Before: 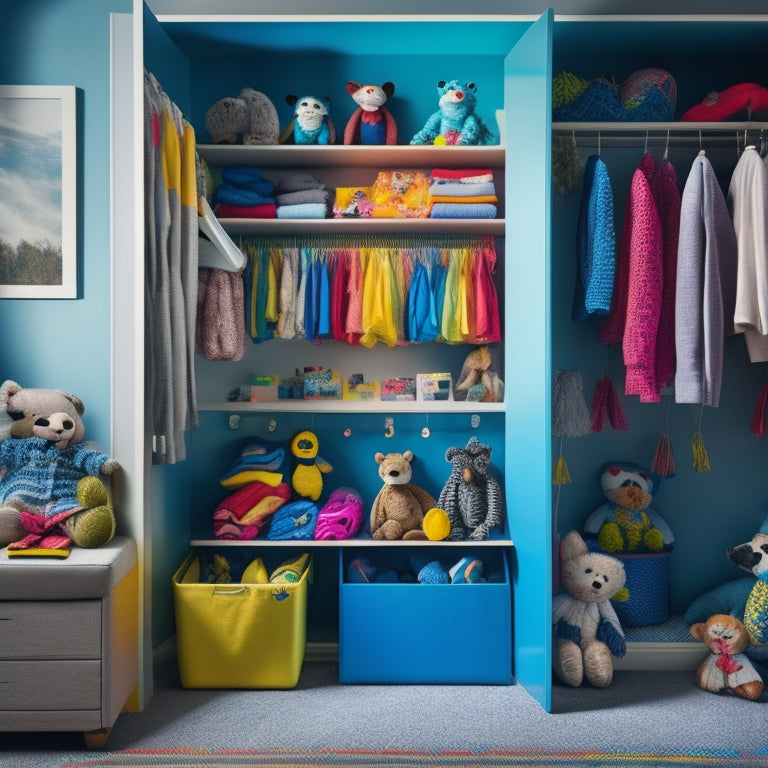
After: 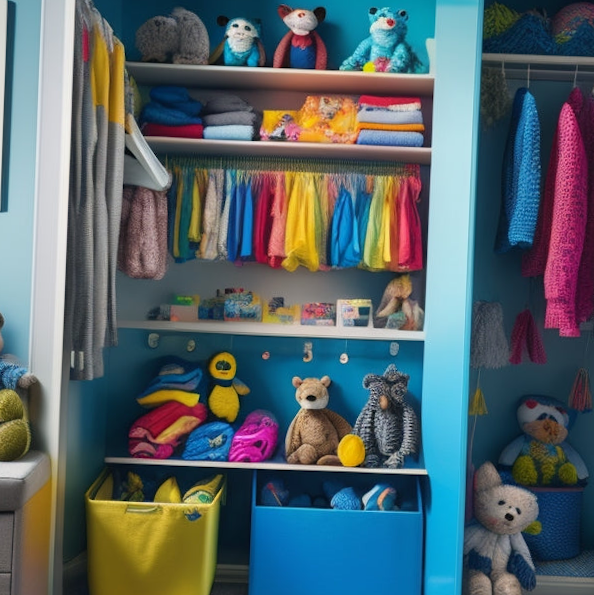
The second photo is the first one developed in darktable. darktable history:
rotate and perspective: rotation 2.17°, automatic cropping off
crop and rotate: left 11.831%, top 11.346%, right 13.429%, bottom 13.899%
